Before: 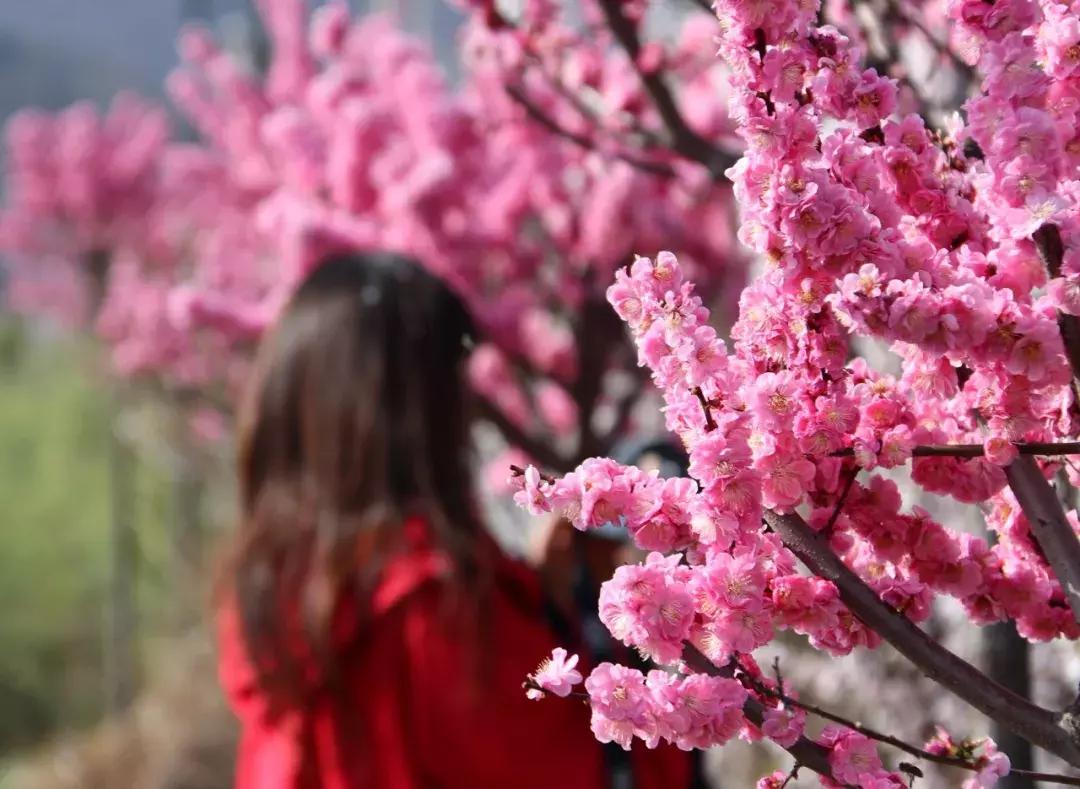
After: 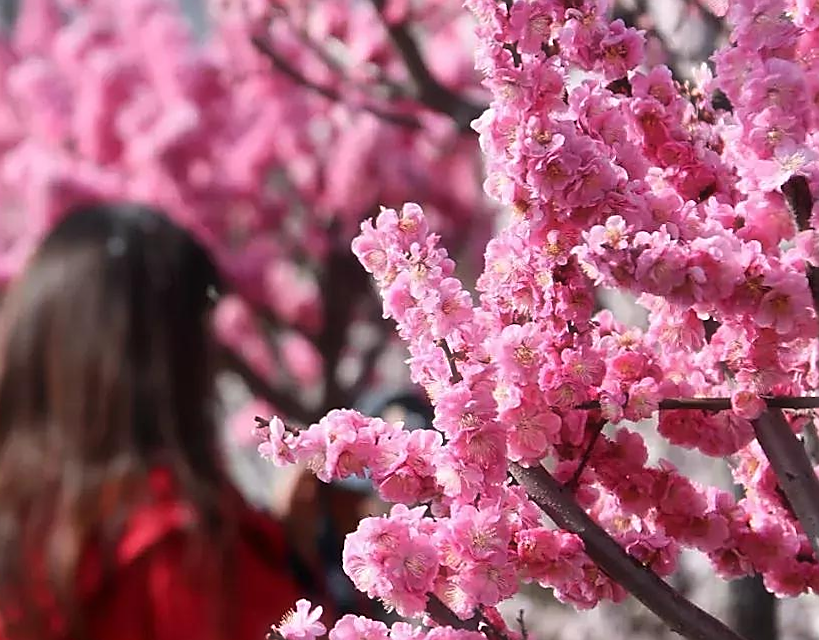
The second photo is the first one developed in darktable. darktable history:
sharpen: radius 1.4, amount 1.25, threshold 0.7
crop: left 23.095%, top 5.827%, bottom 11.854%
rotate and perspective: rotation 0.192°, lens shift (horizontal) -0.015, crop left 0.005, crop right 0.996, crop top 0.006, crop bottom 0.99
haze removal: strength -0.1, adaptive false
